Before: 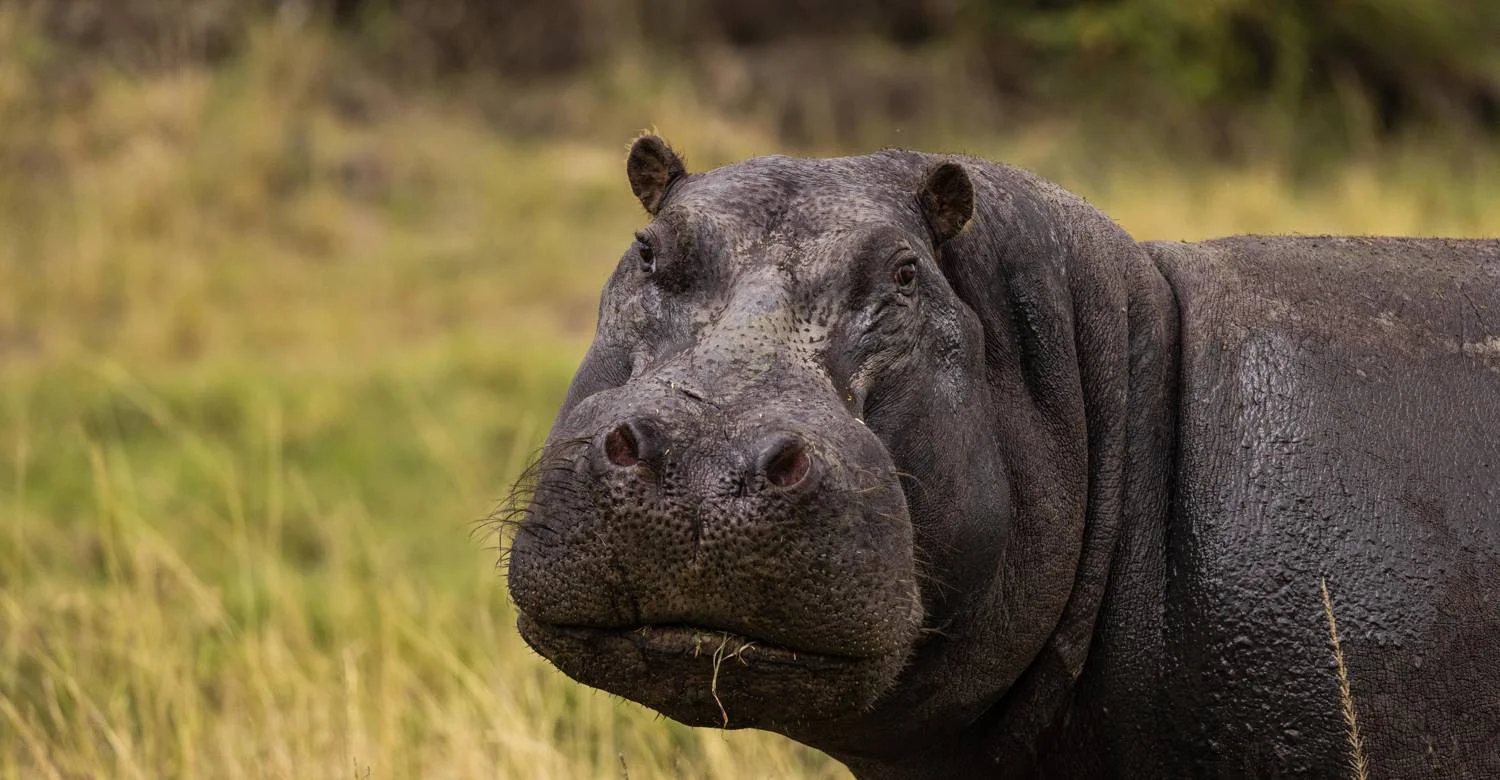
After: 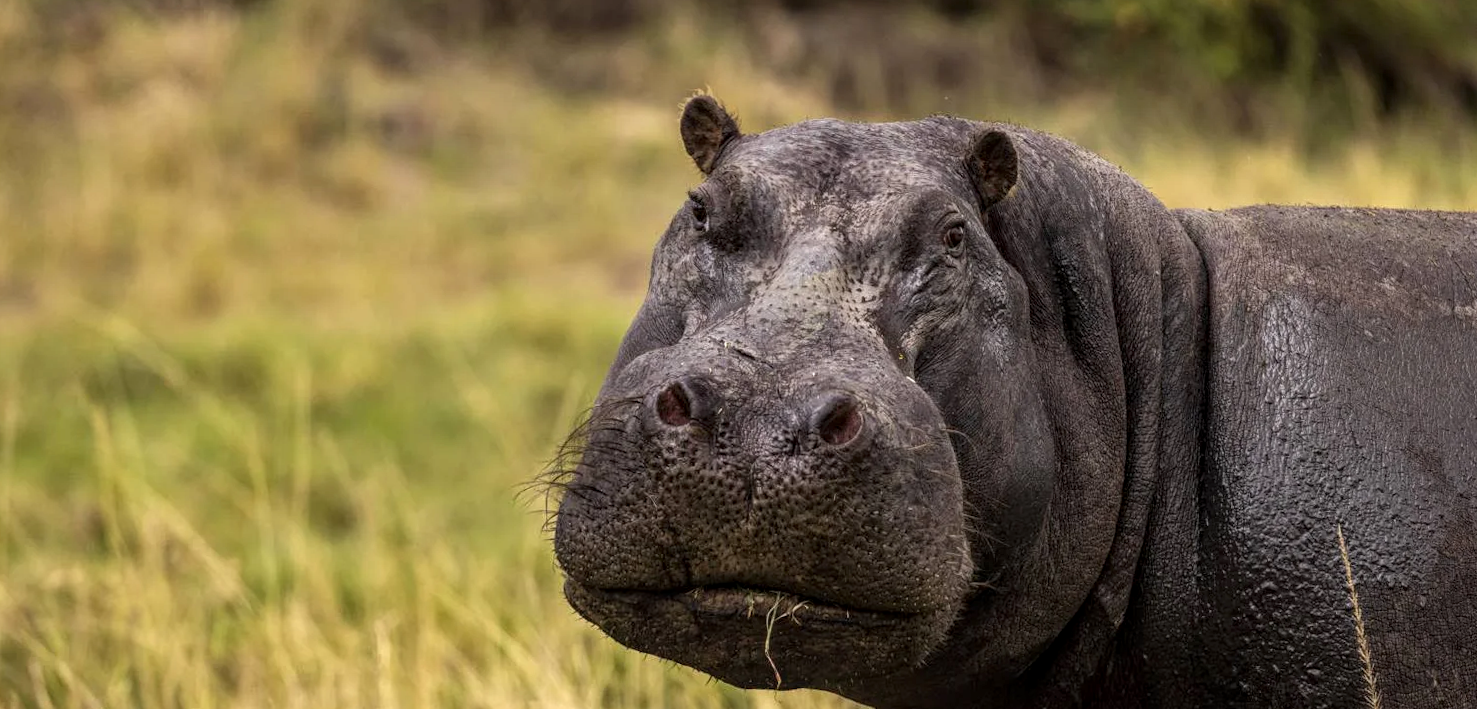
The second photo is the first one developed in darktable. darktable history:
local contrast: on, module defaults
rotate and perspective: rotation -0.013°, lens shift (vertical) -0.027, lens shift (horizontal) 0.178, crop left 0.016, crop right 0.989, crop top 0.082, crop bottom 0.918
exposure: black level correction 0, exposure 0.2 EV, compensate exposure bias true, compensate highlight preservation false
